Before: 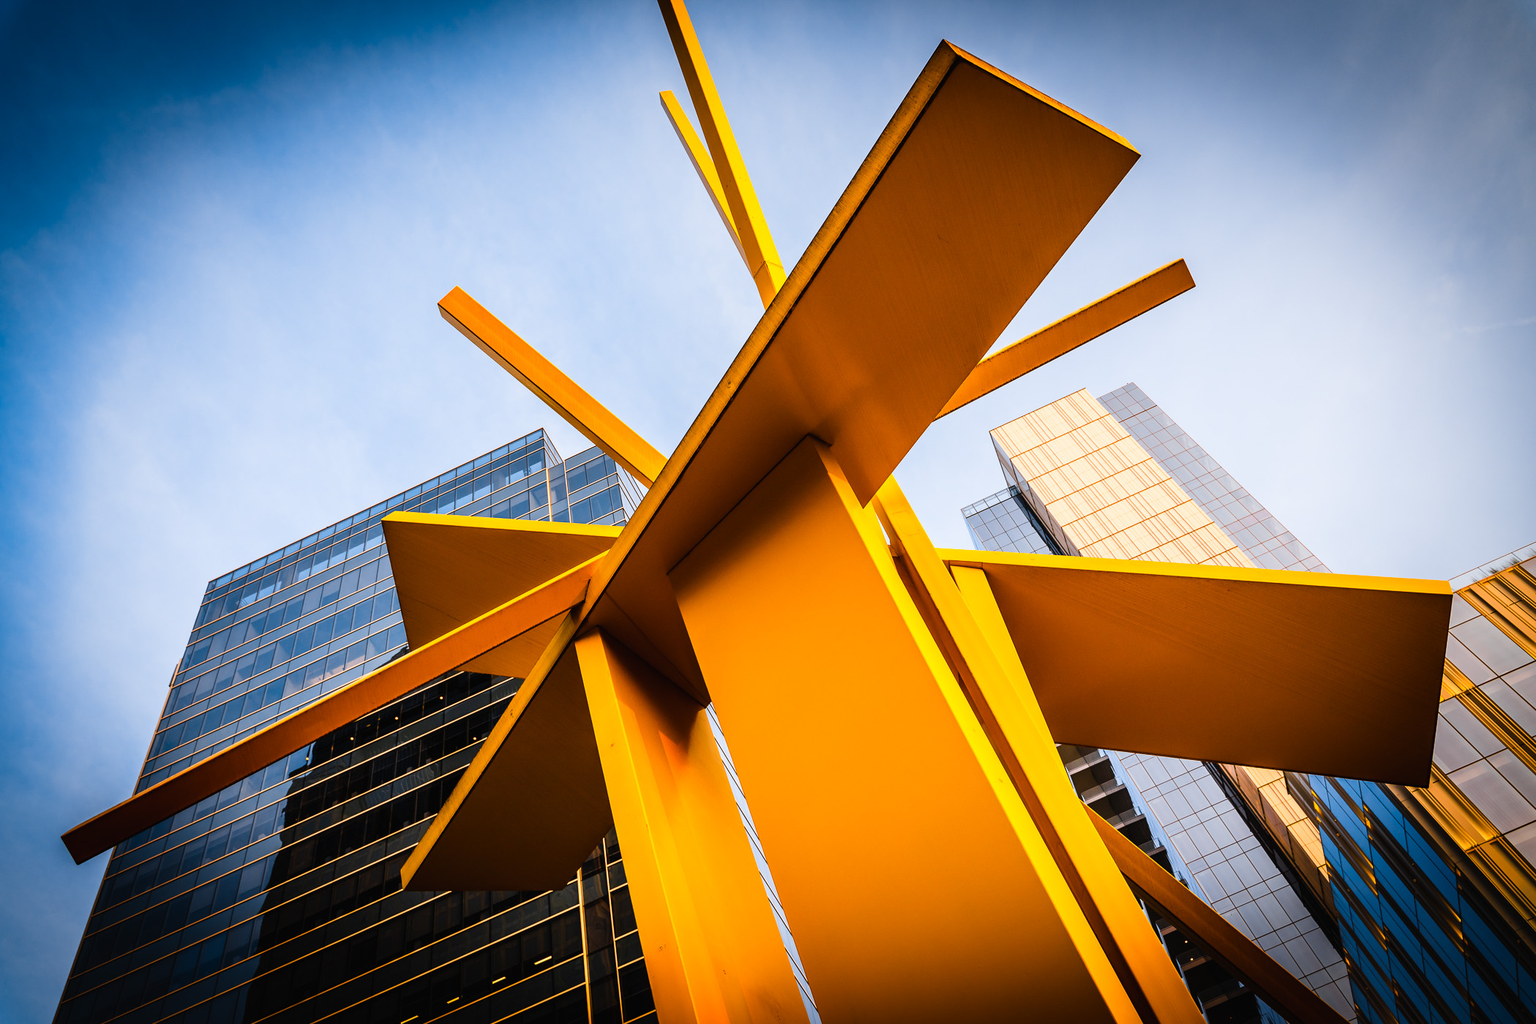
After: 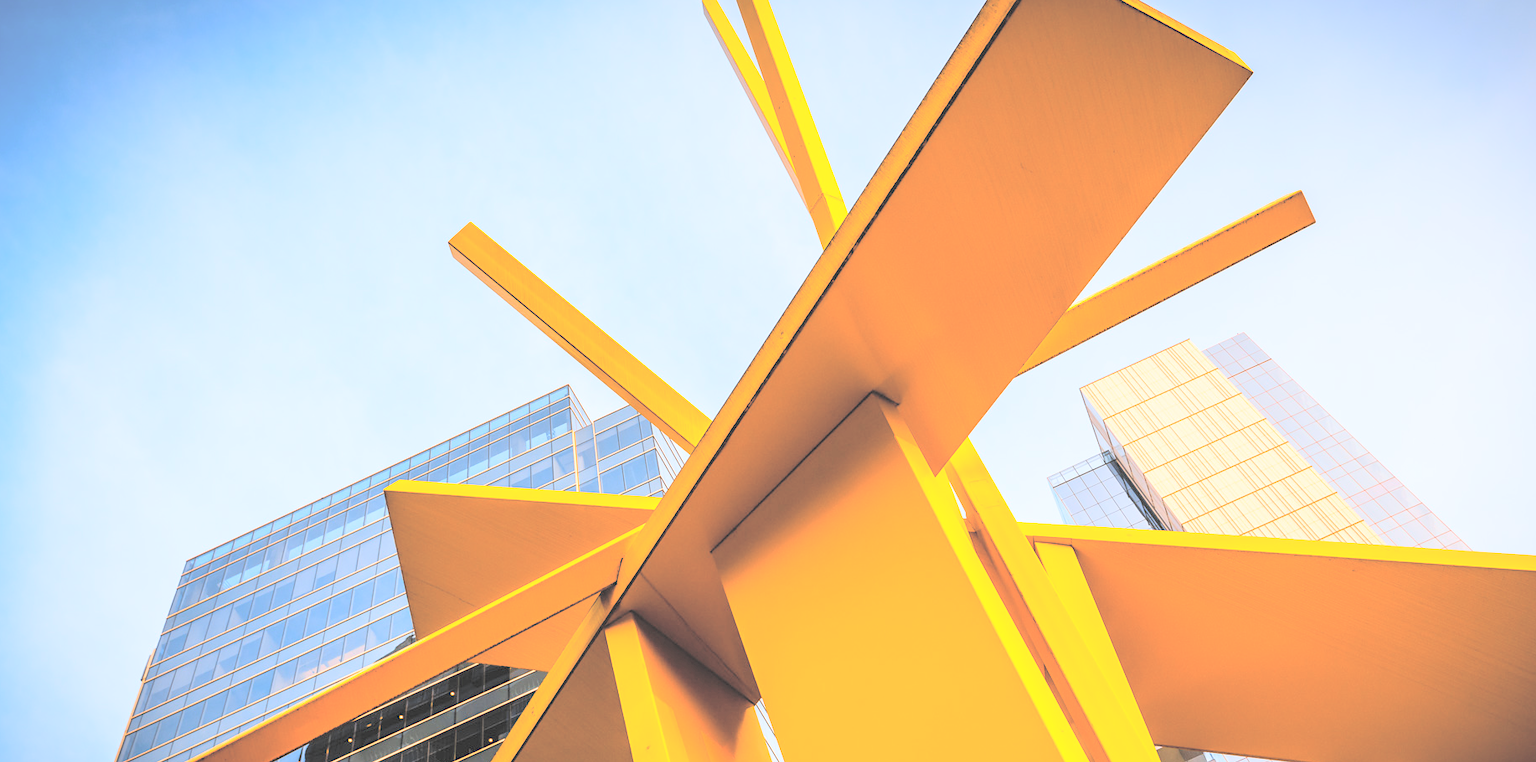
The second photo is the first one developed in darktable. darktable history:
crop: left 3.002%, top 9.008%, right 9.617%, bottom 25.897%
contrast brightness saturation: brightness 0.996
